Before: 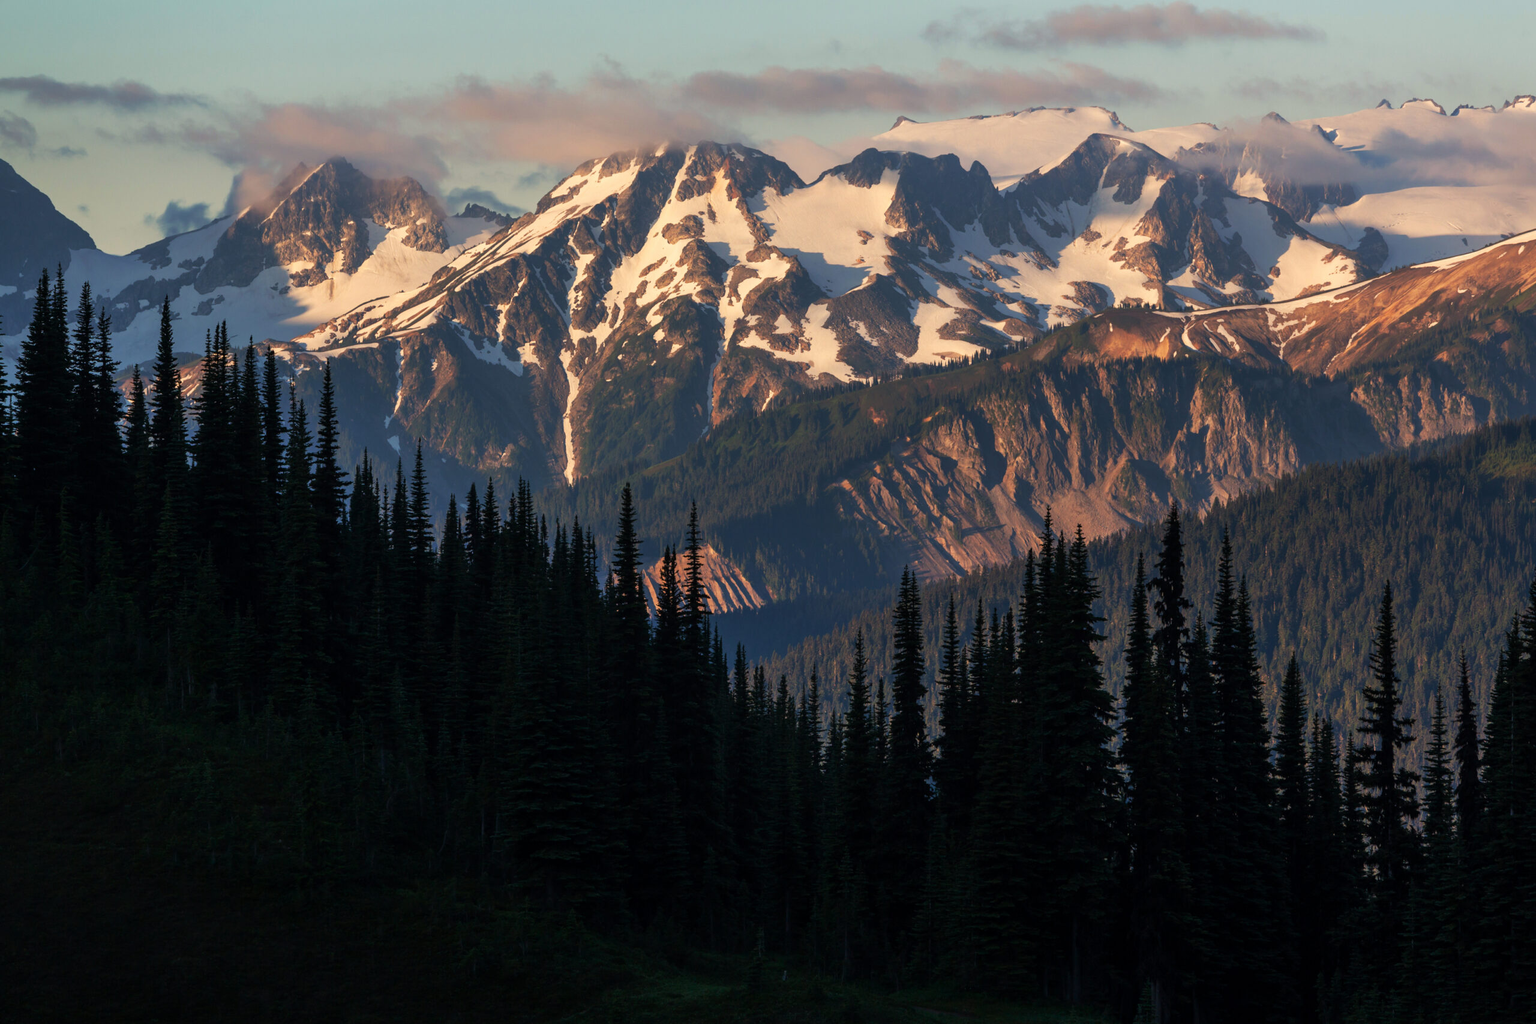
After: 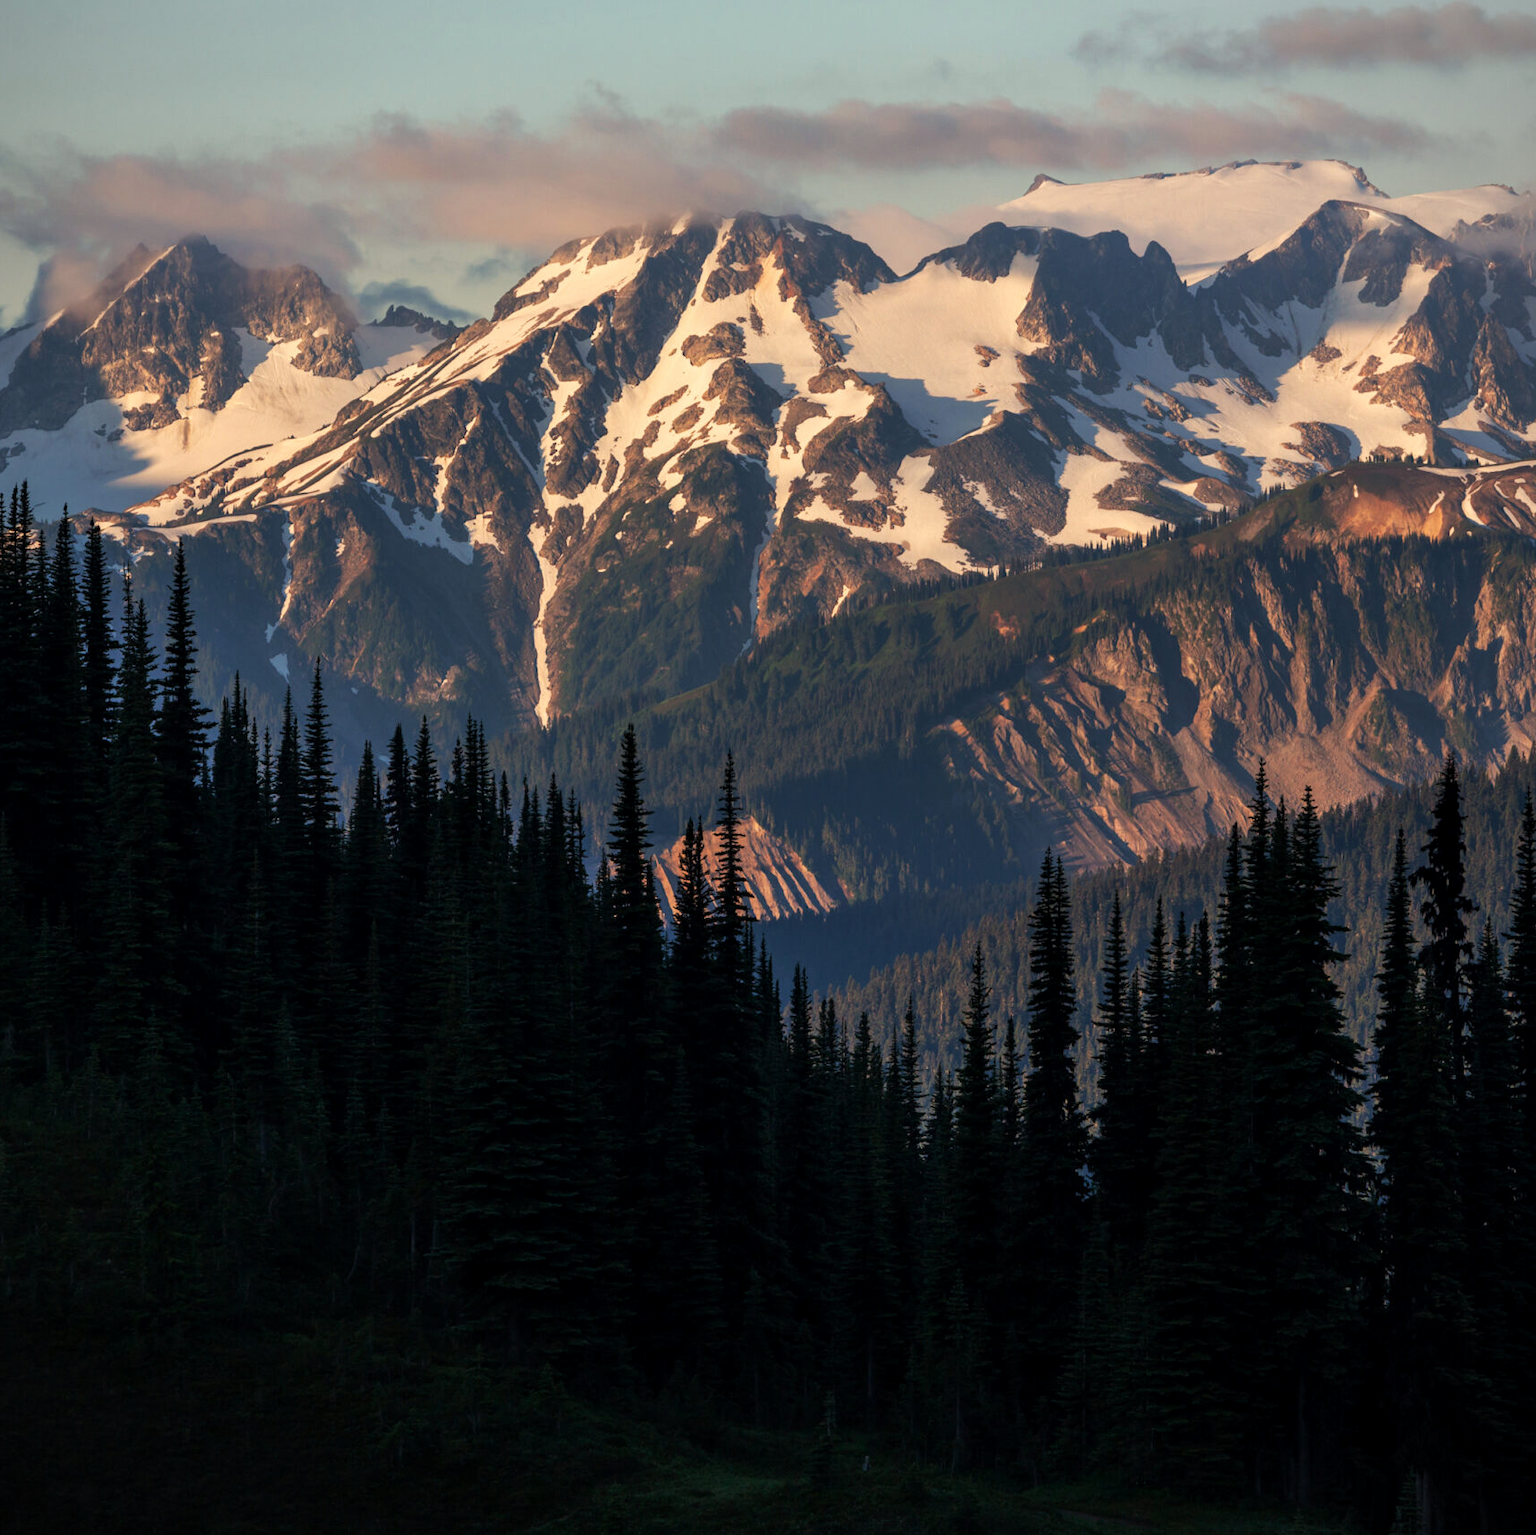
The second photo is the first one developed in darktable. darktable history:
crop and rotate: left 13.537%, right 19.796%
local contrast: highlights 100%, shadows 100%, detail 120%, midtone range 0.2
vignetting: fall-off start 100%, fall-off radius 64.94%, automatic ratio true, unbound false
